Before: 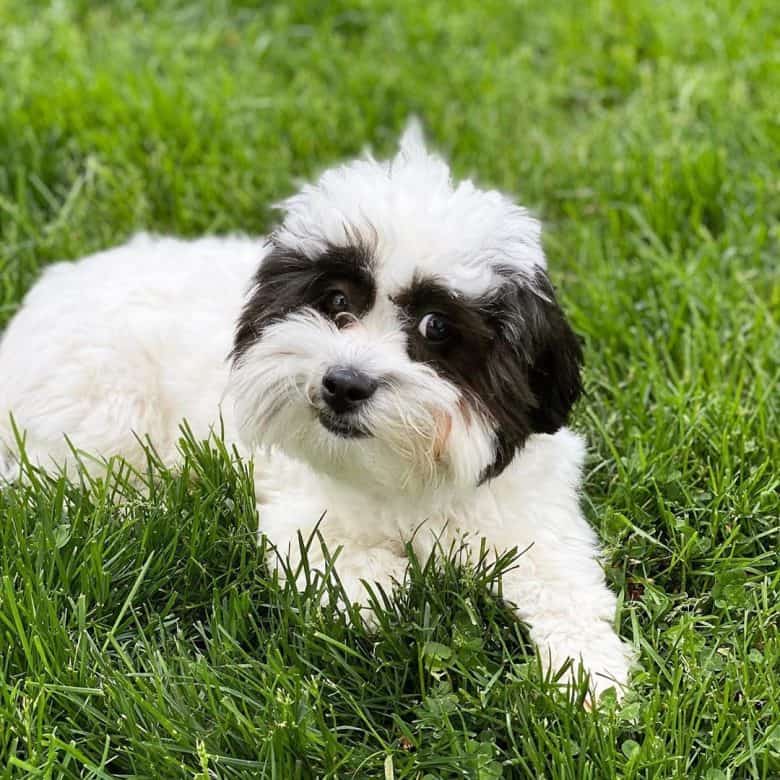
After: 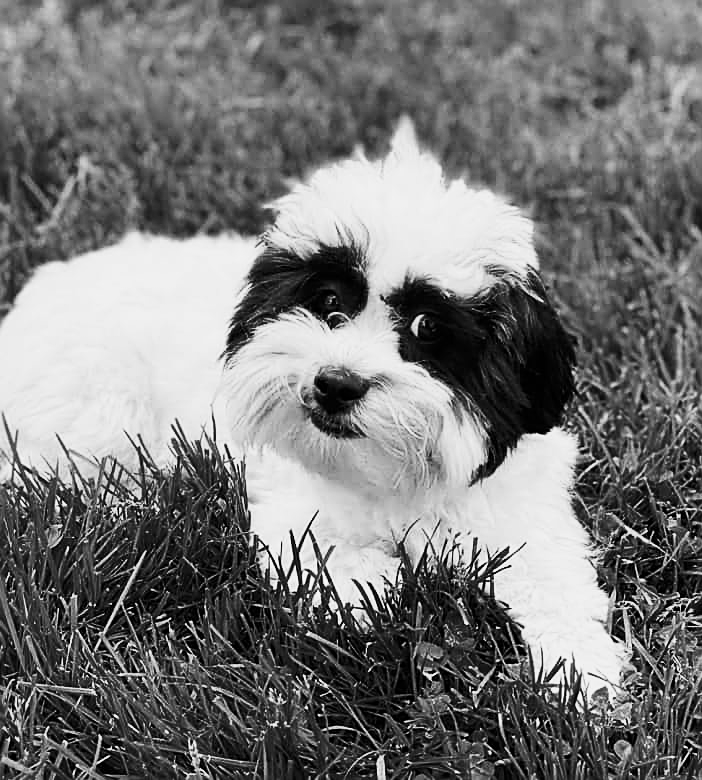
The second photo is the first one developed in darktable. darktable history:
sharpen: on, module defaults
exposure: exposure -0.05 EV
rotate and perspective: automatic cropping original format, crop left 0, crop top 0
contrast brightness saturation: contrast 0.28
crop and rotate: left 1.088%, right 8.807%
sigmoid: contrast 1.22, skew 0.65
color calibration: output gray [0.31, 0.36, 0.33, 0], gray › normalize channels true, illuminant same as pipeline (D50), adaptation XYZ, x 0.346, y 0.359, gamut compression 0
white balance: red 0.984, blue 1.059
